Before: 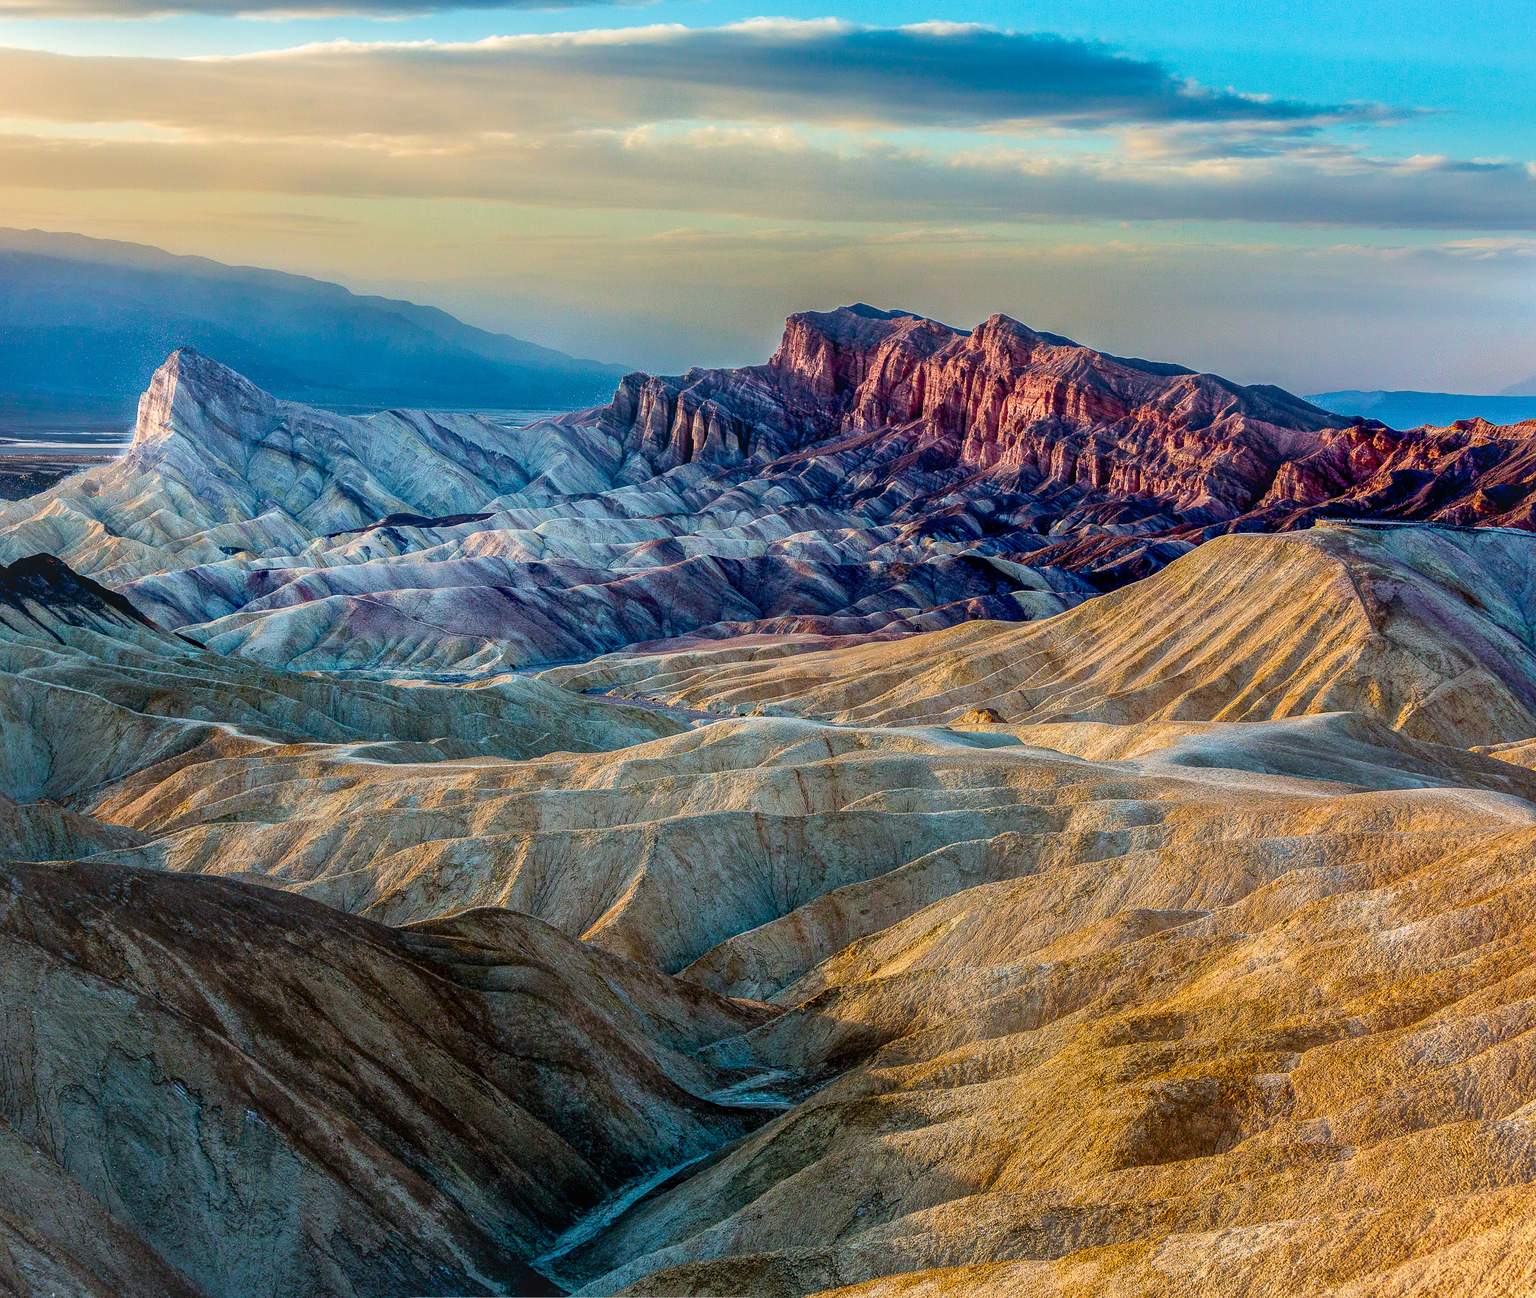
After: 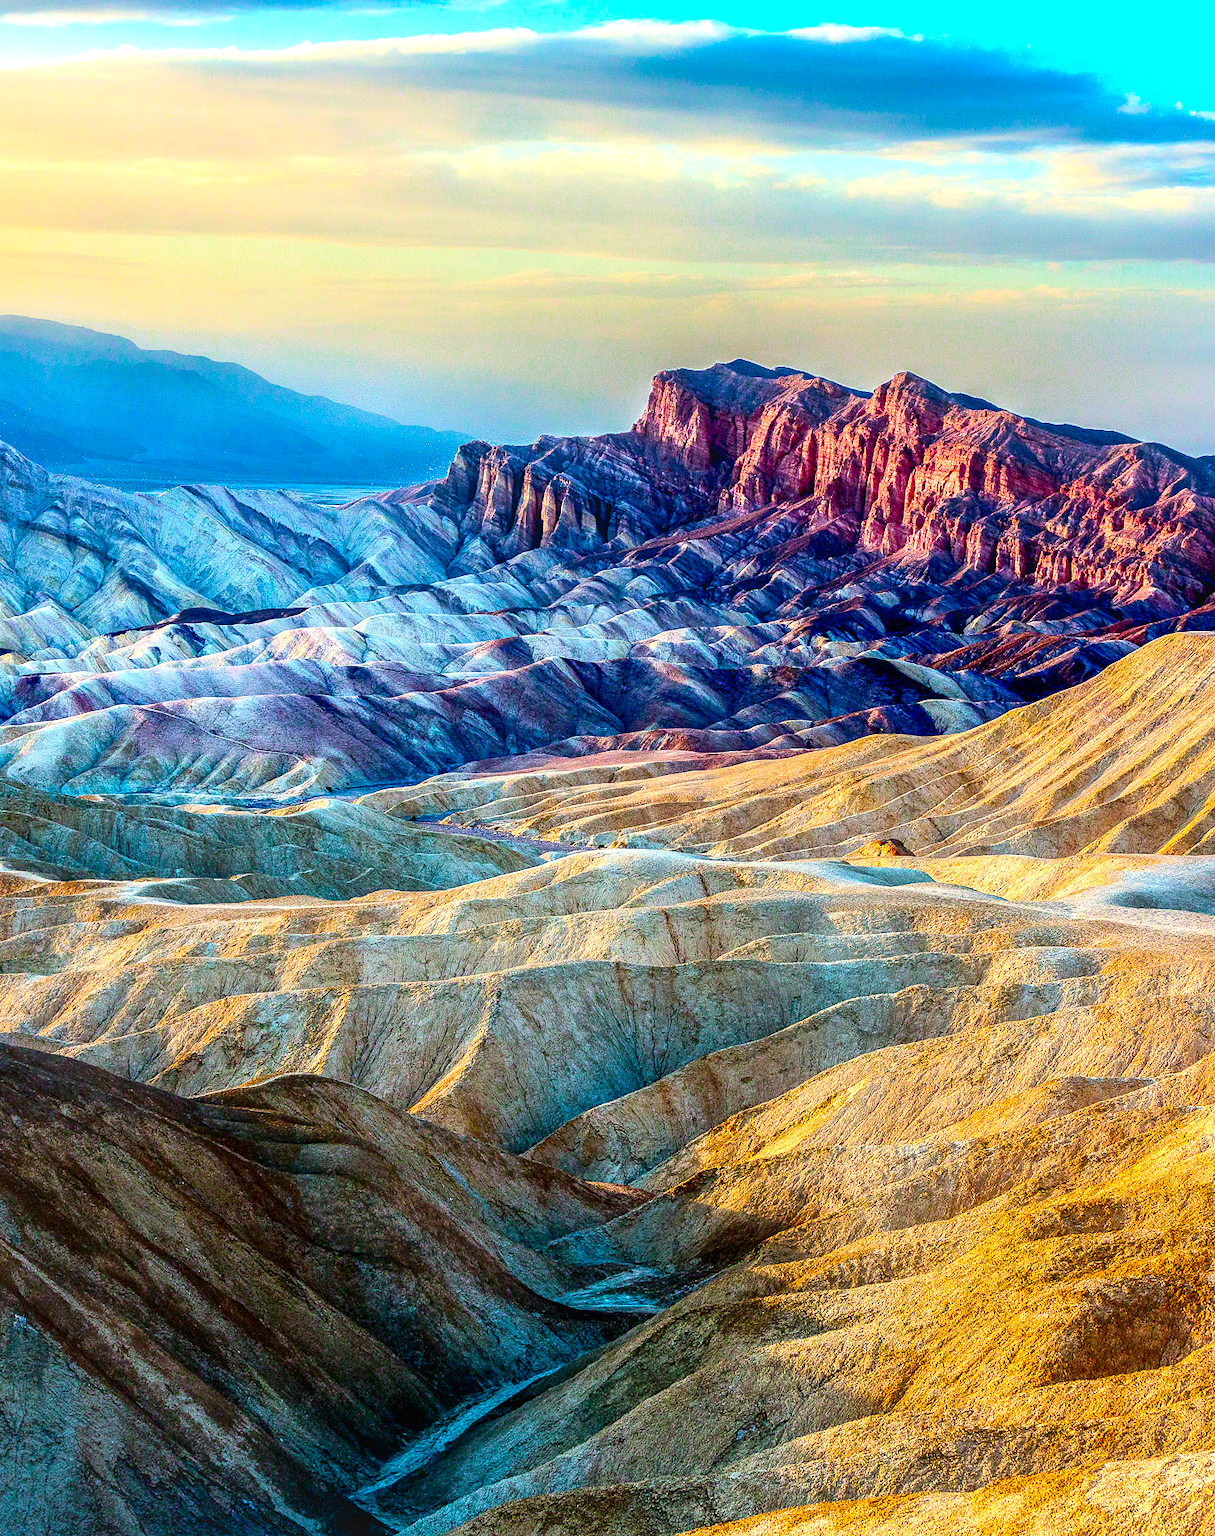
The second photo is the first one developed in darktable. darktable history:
contrast brightness saturation: contrast 0.164, saturation 0.32
exposure: black level correction 0, exposure 0.698 EV, compensate highlight preservation false
crop and rotate: left 15.29%, right 17.819%
